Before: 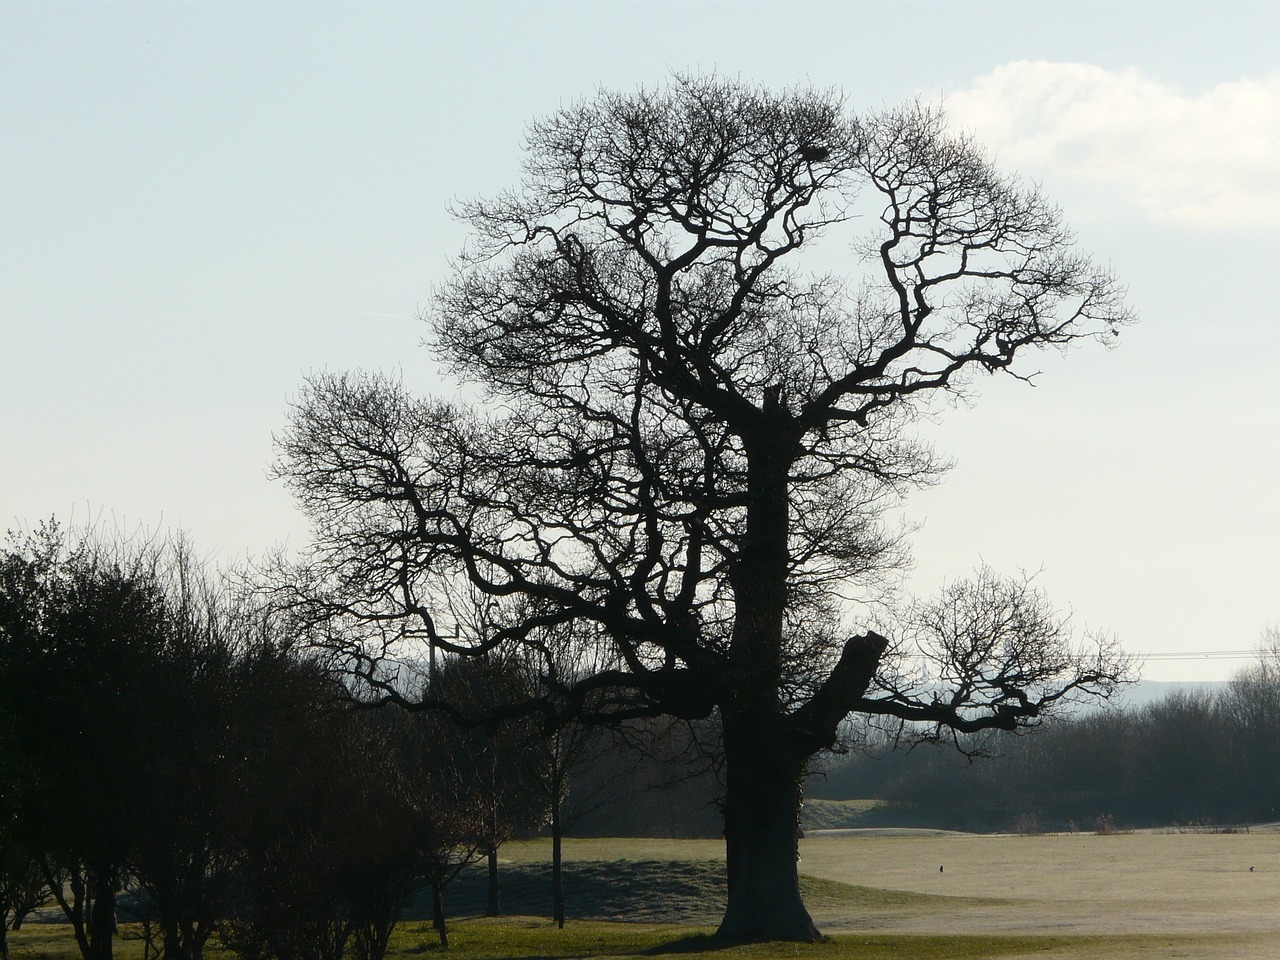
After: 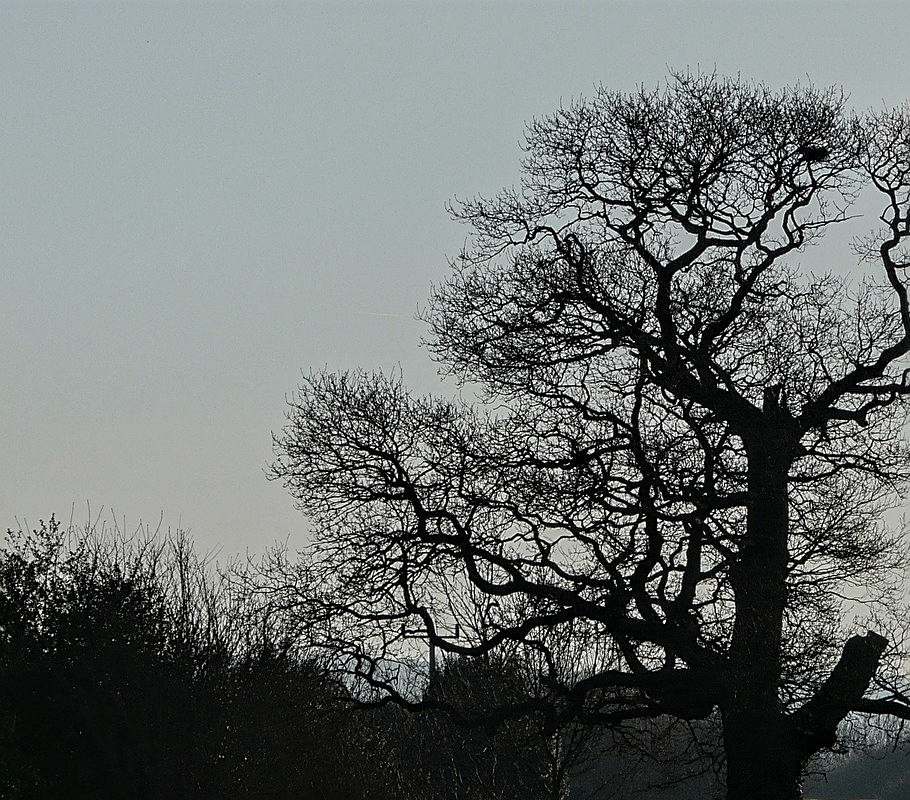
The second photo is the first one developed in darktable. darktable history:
crop: right 28.885%, bottom 16.626%
sharpen: on, module defaults
local contrast: detail 130%
color zones: curves: ch0 [(0.27, 0.396) (0.563, 0.504) (0.75, 0.5) (0.787, 0.307)]
contrast equalizer: y [[0.51, 0.537, 0.559, 0.574, 0.599, 0.618], [0.5 ×6], [0.5 ×6], [0 ×6], [0 ×6]]
exposure: black level correction 0, exposure -0.766 EV, compensate highlight preservation false
